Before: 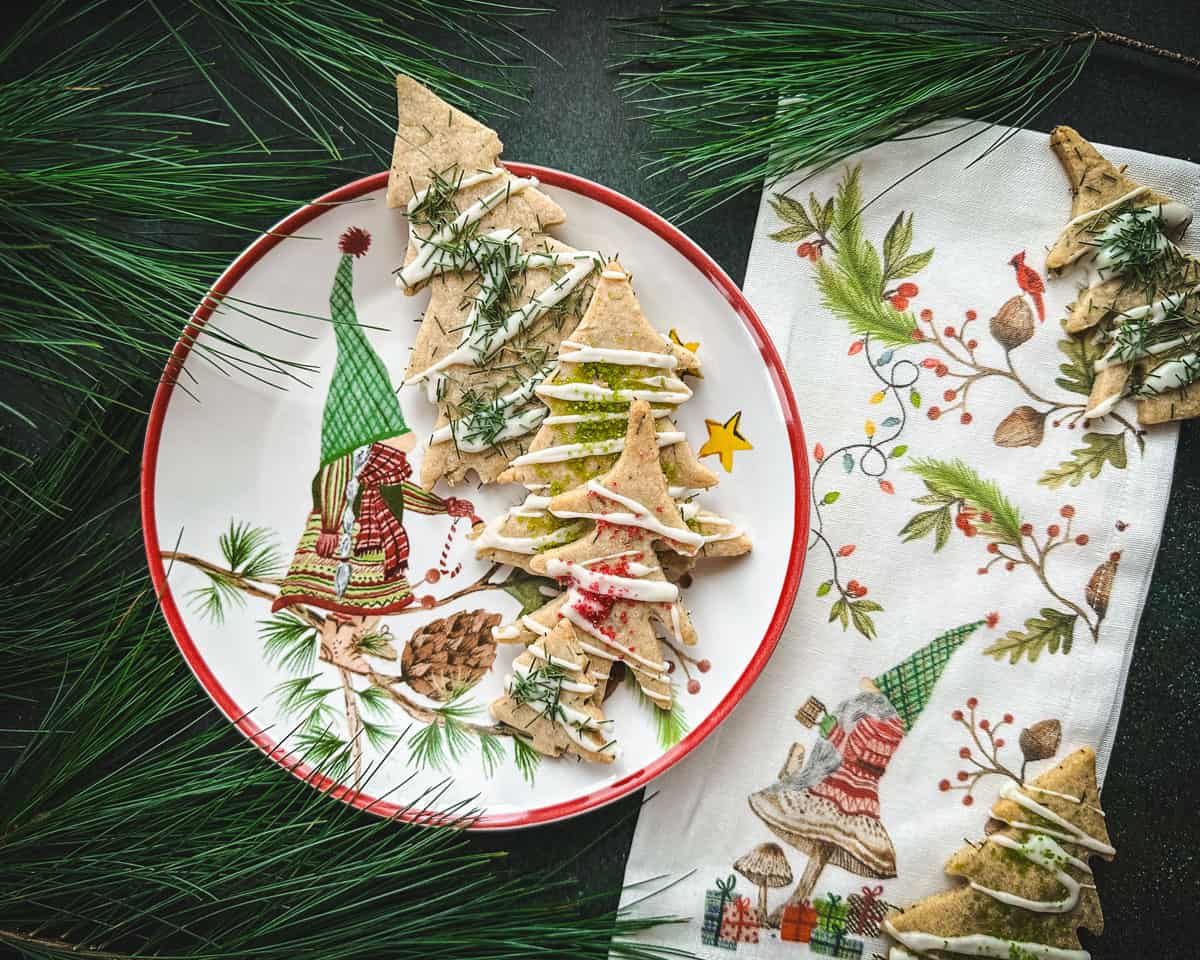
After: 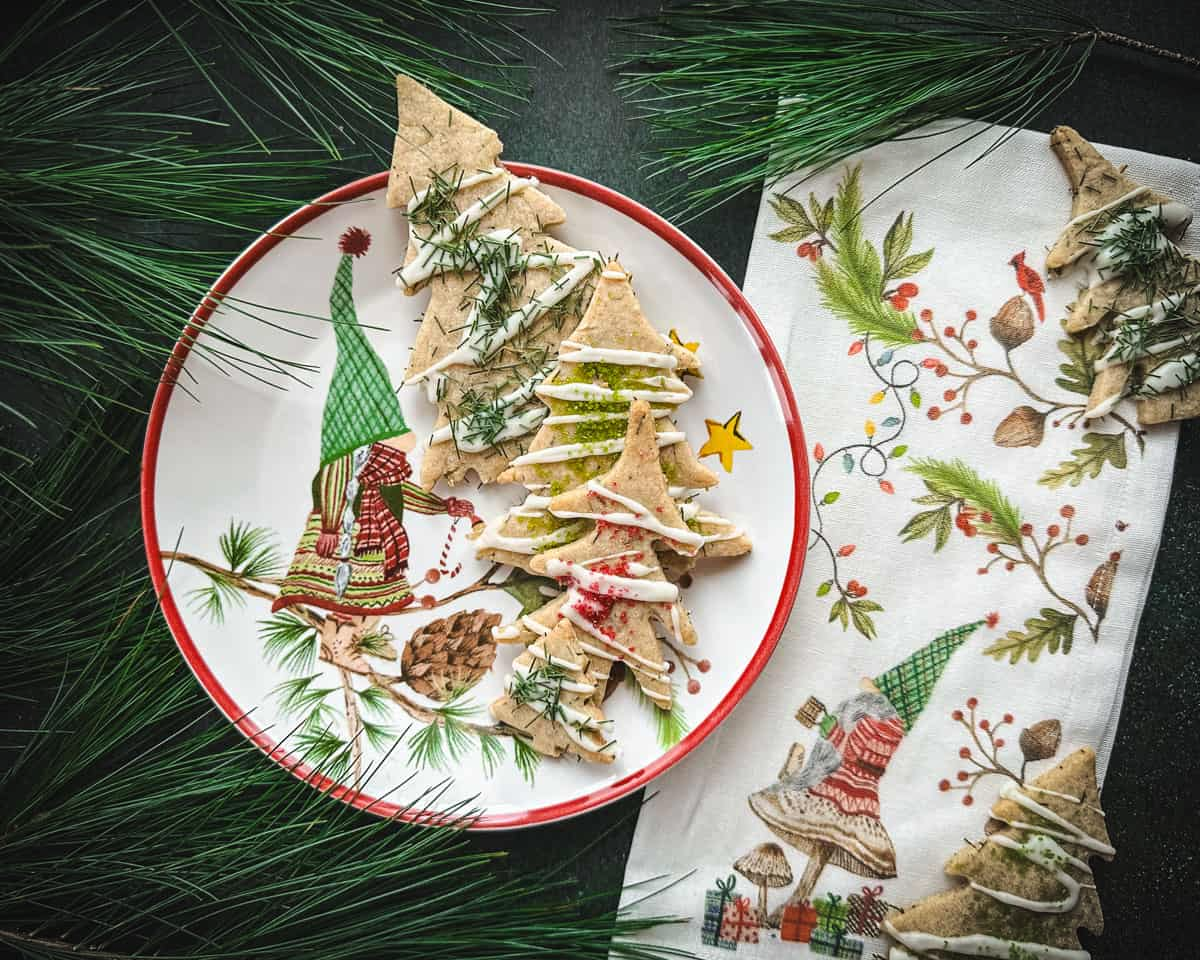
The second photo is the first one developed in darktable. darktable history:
vignetting: fall-off start 75.25%, brightness -0.341, width/height ratio 1.076
